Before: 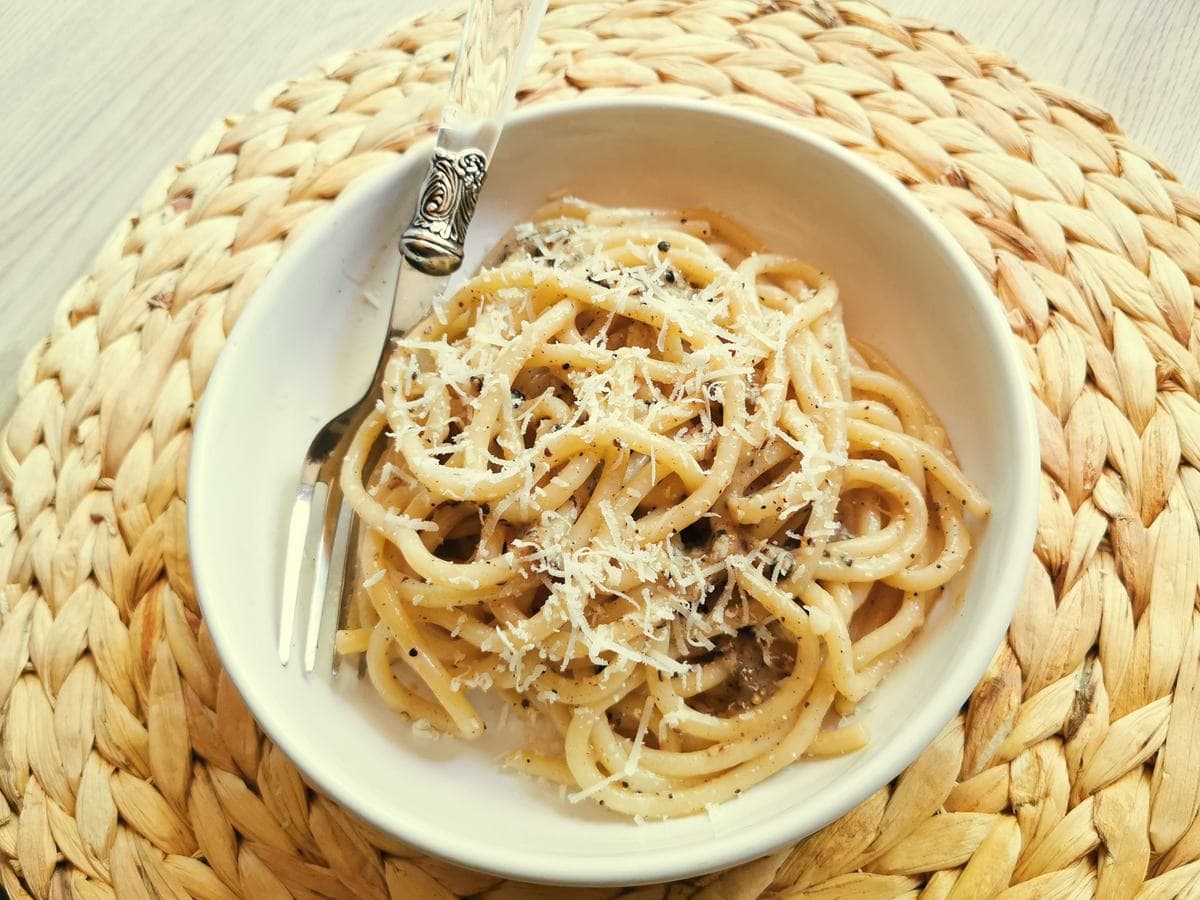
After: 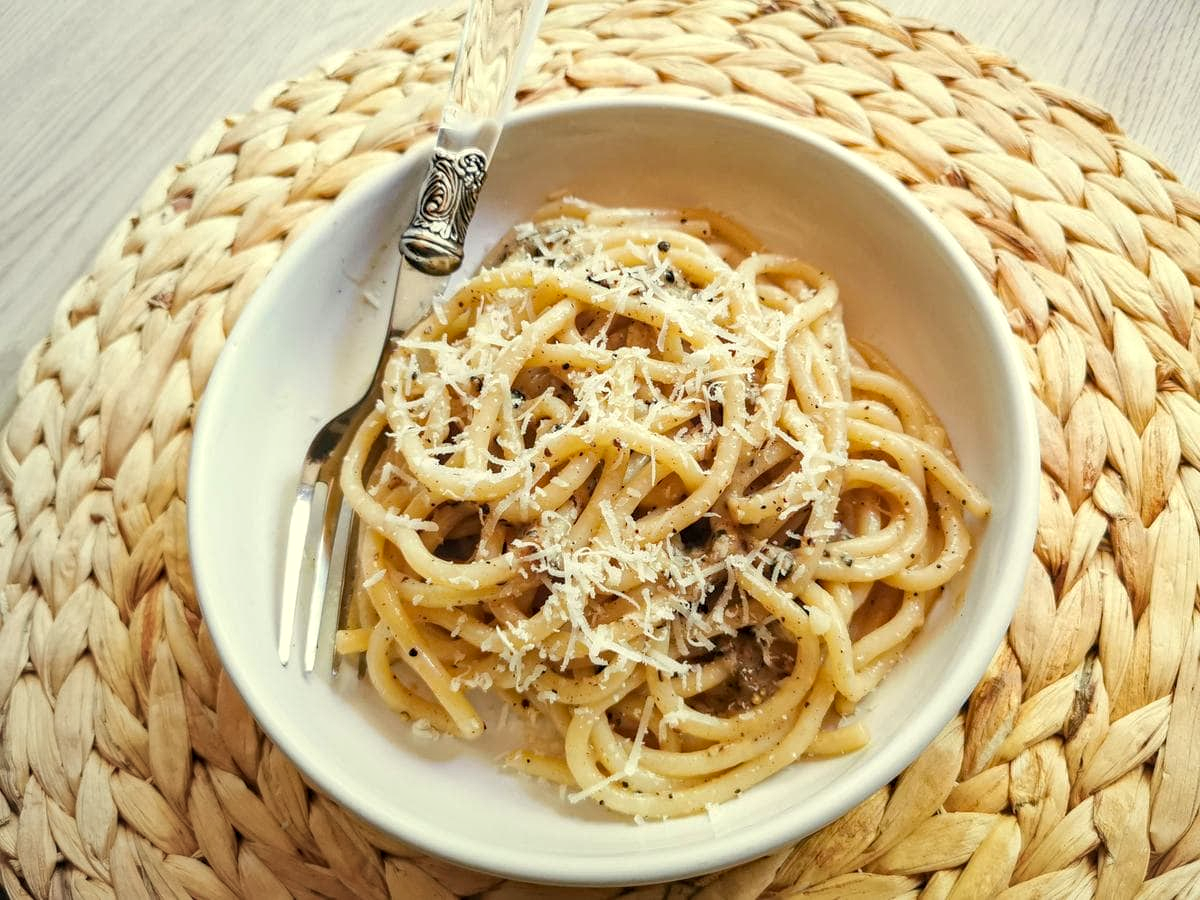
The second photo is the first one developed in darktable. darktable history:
haze removal: compatibility mode true, adaptive false
vignetting: fall-off radius 60.9%, brightness -0.185, saturation -0.301, center (0.22, -0.239), unbound false
local contrast: on, module defaults
